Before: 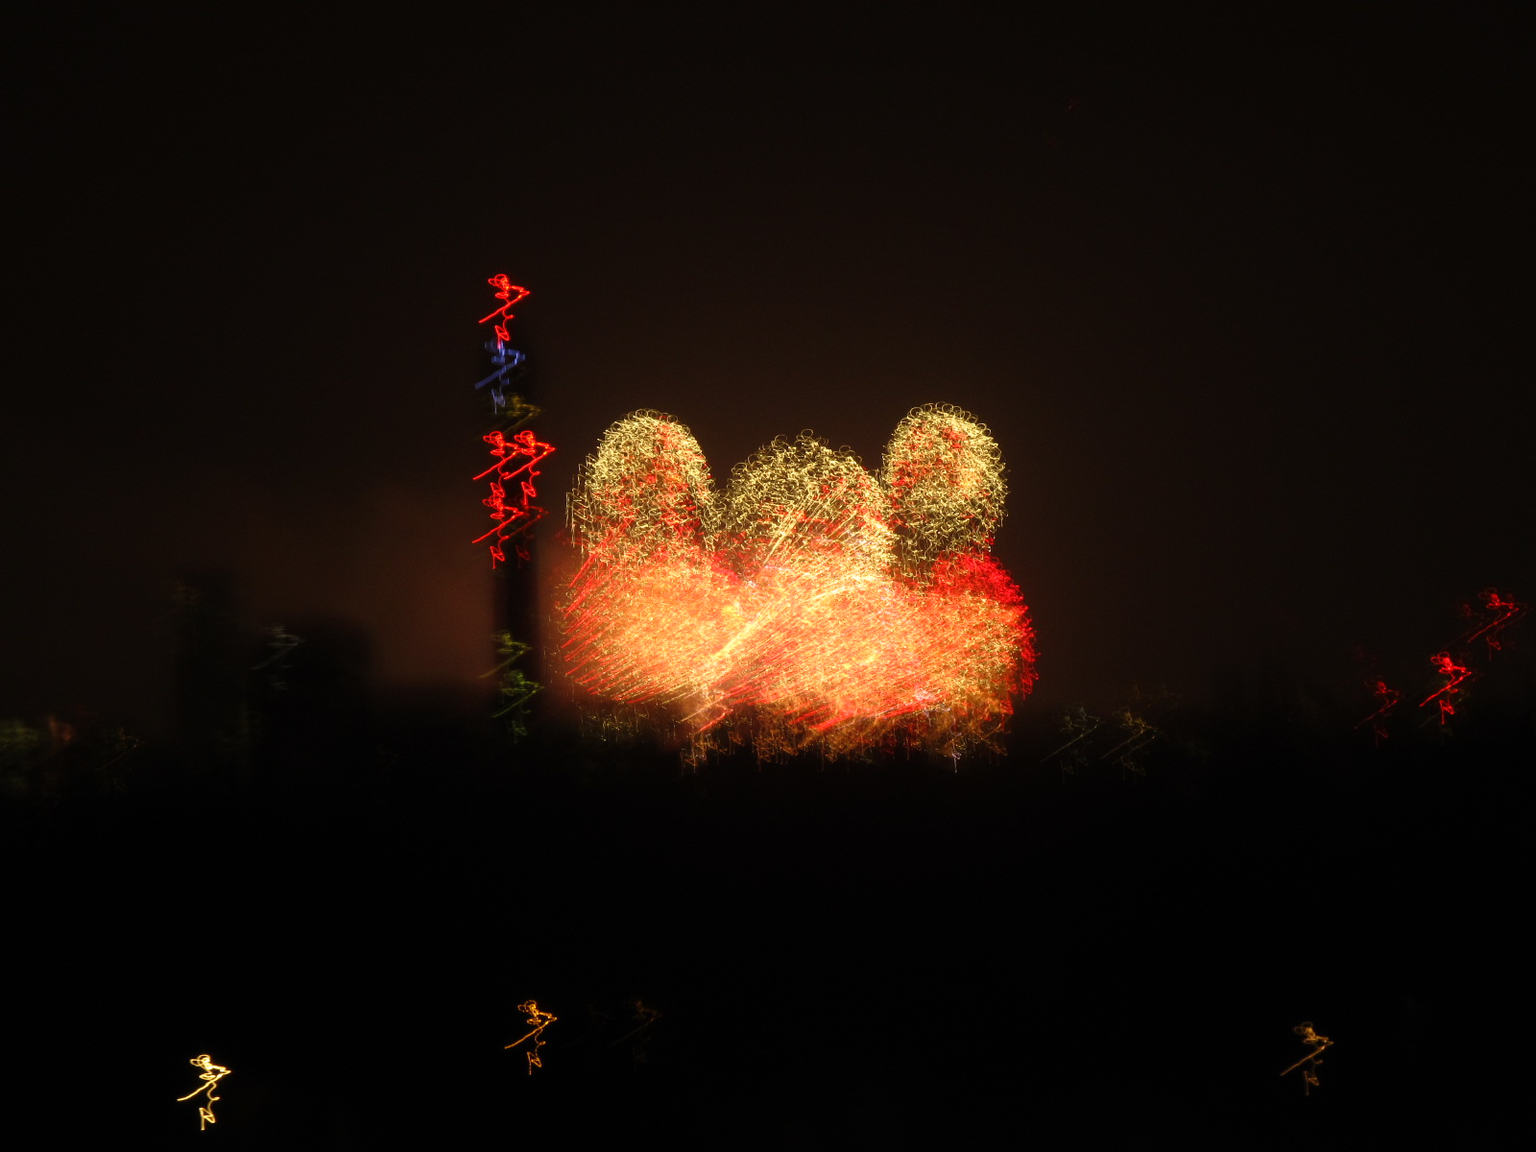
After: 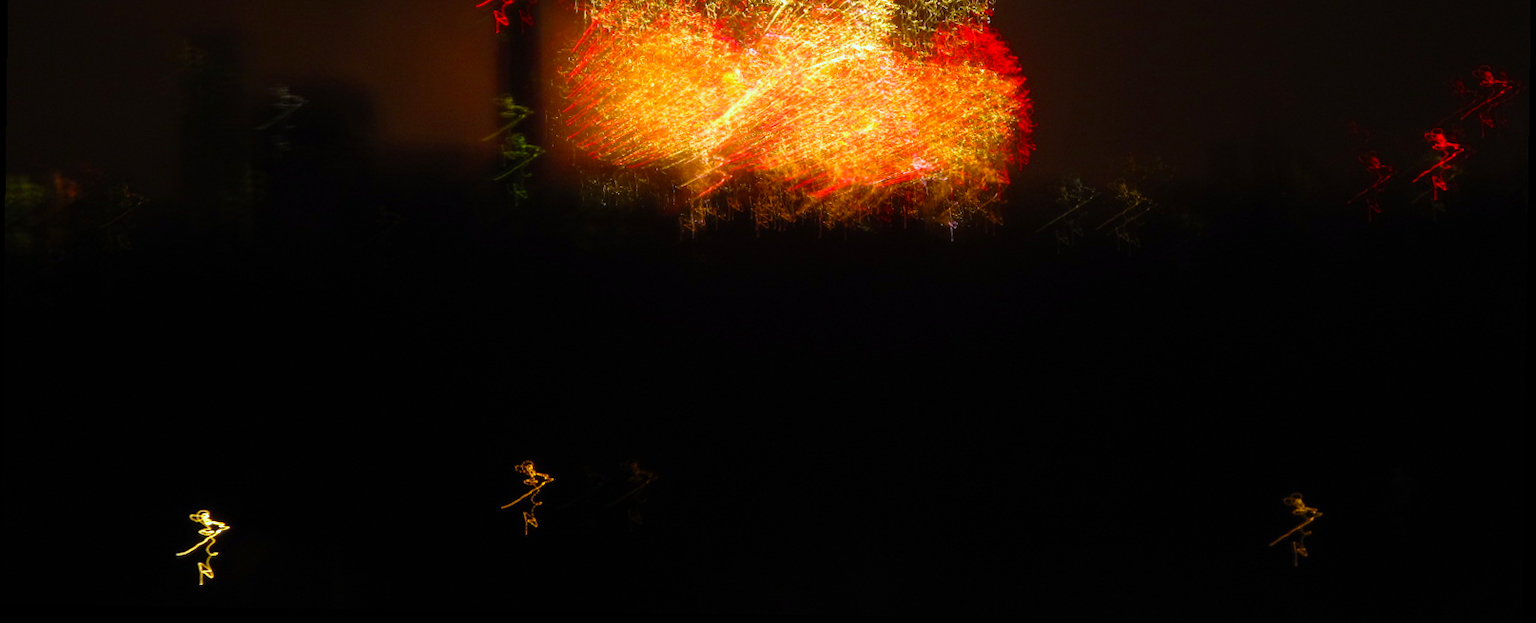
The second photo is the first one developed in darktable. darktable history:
crop and rotate: top 46.237%
color balance rgb: linear chroma grading › global chroma 15%, perceptual saturation grading › global saturation 30%
rotate and perspective: rotation 0.8°, automatic cropping off
white balance: red 0.948, green 1.02, blue 1.176
